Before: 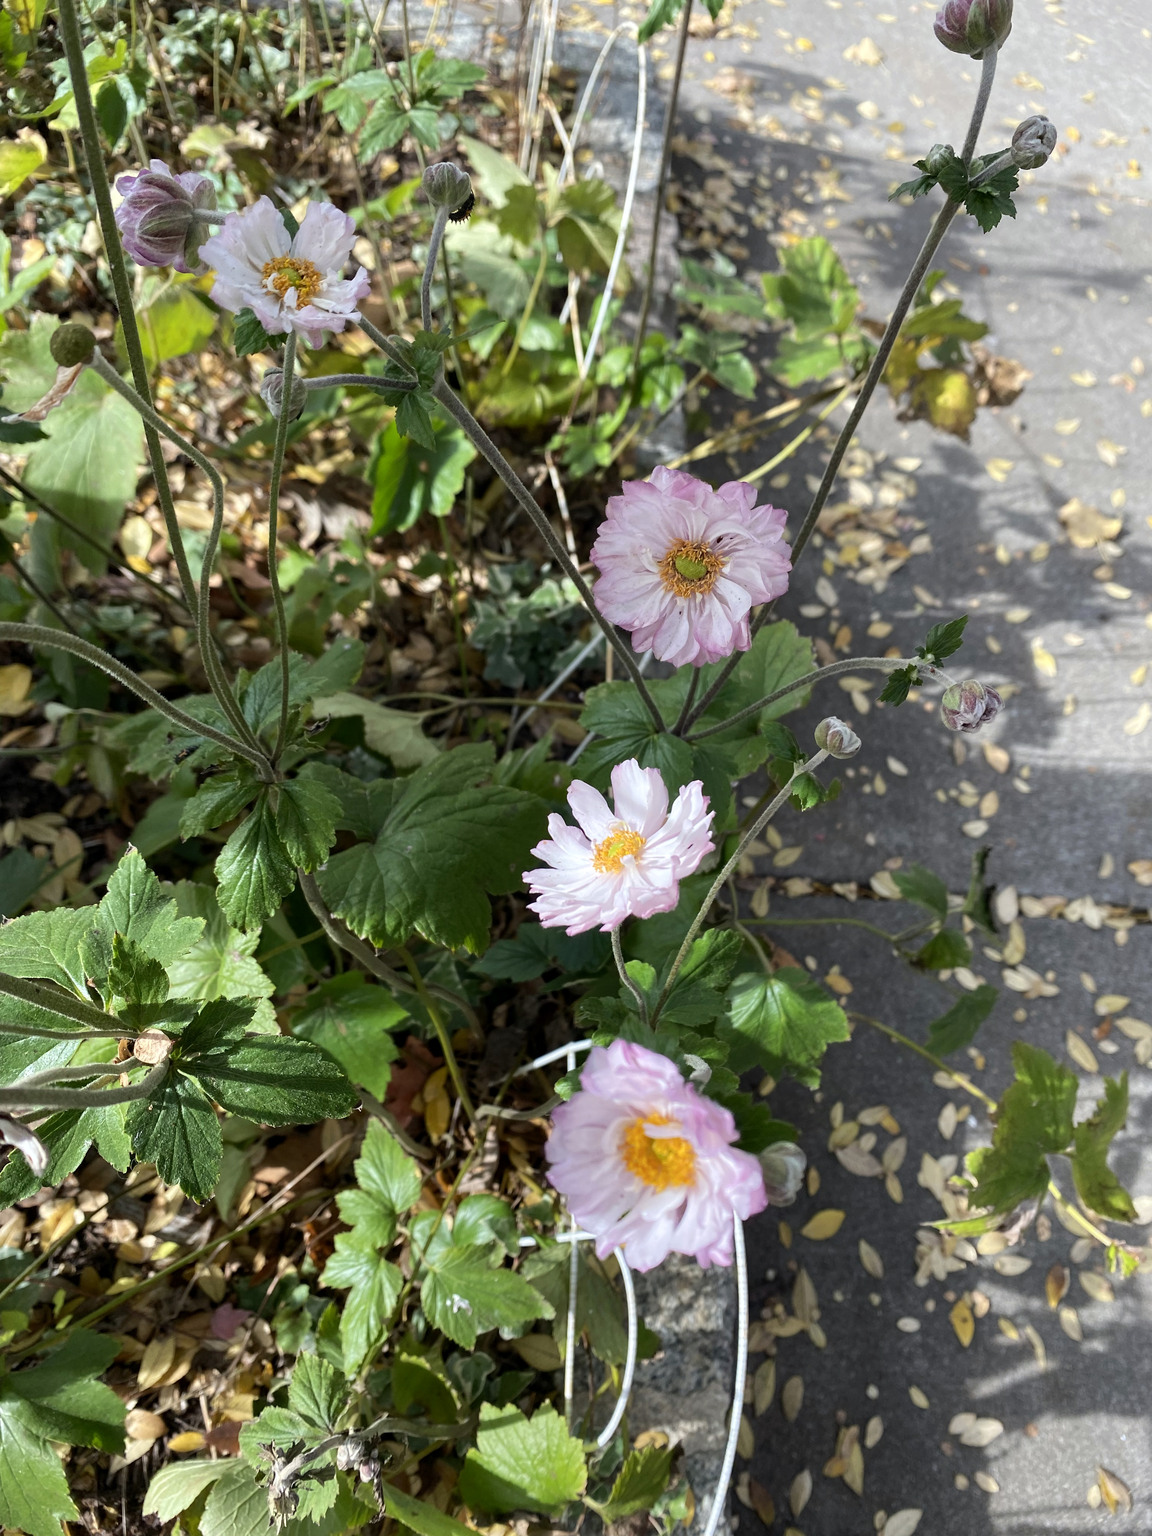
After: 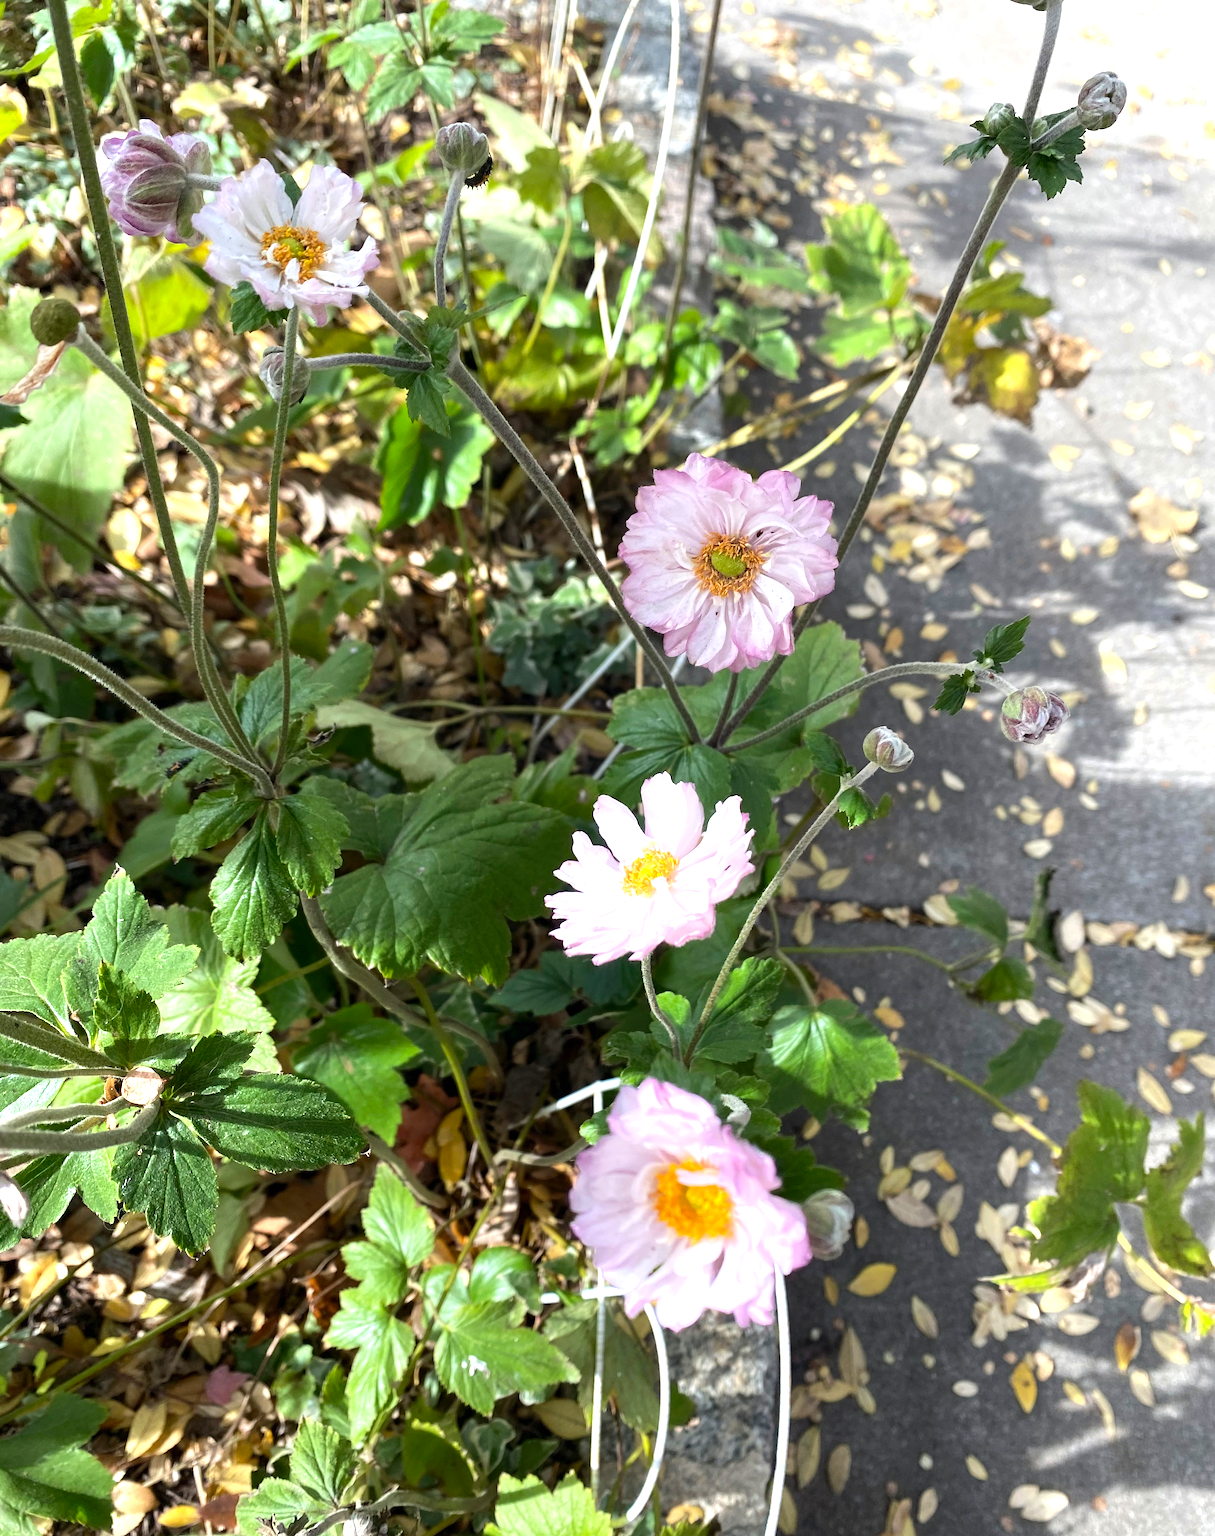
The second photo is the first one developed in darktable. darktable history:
crop: left 1.964%, top 3.251%, right 1.122%, bottom 4.933%
exposure: black level correction 0, exposure 0.7 EV, compensate exposure bias true, compensate highlight preservation false
